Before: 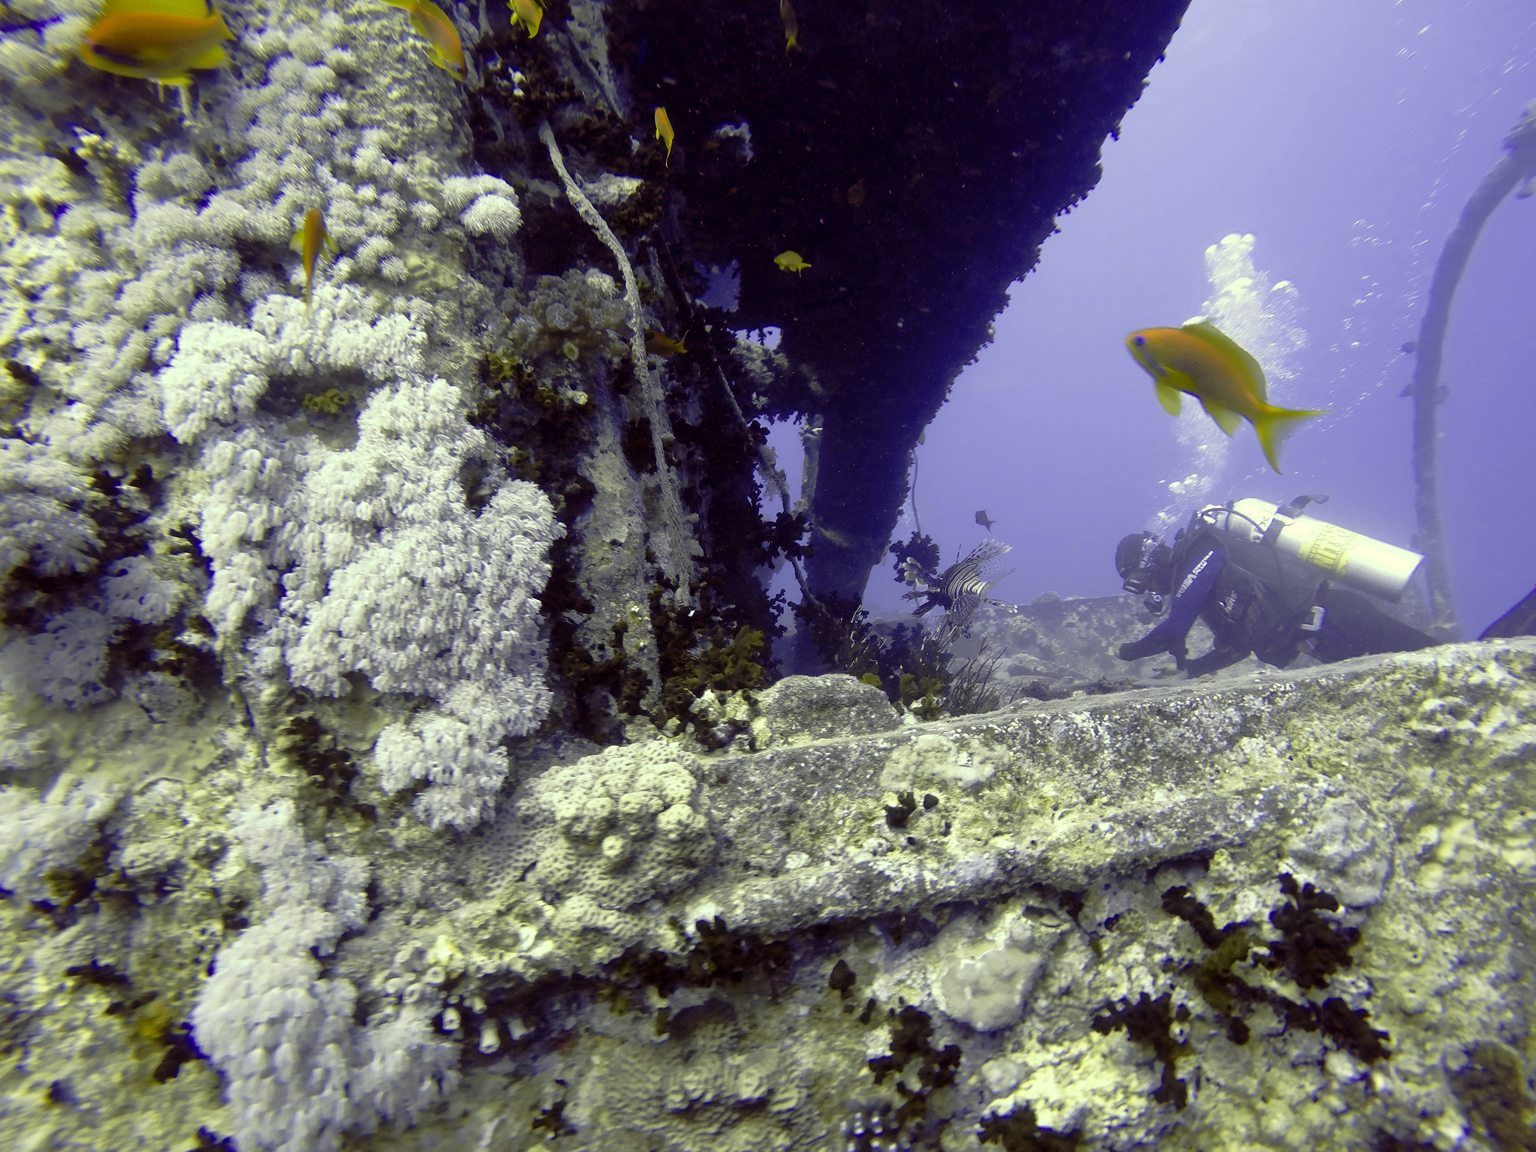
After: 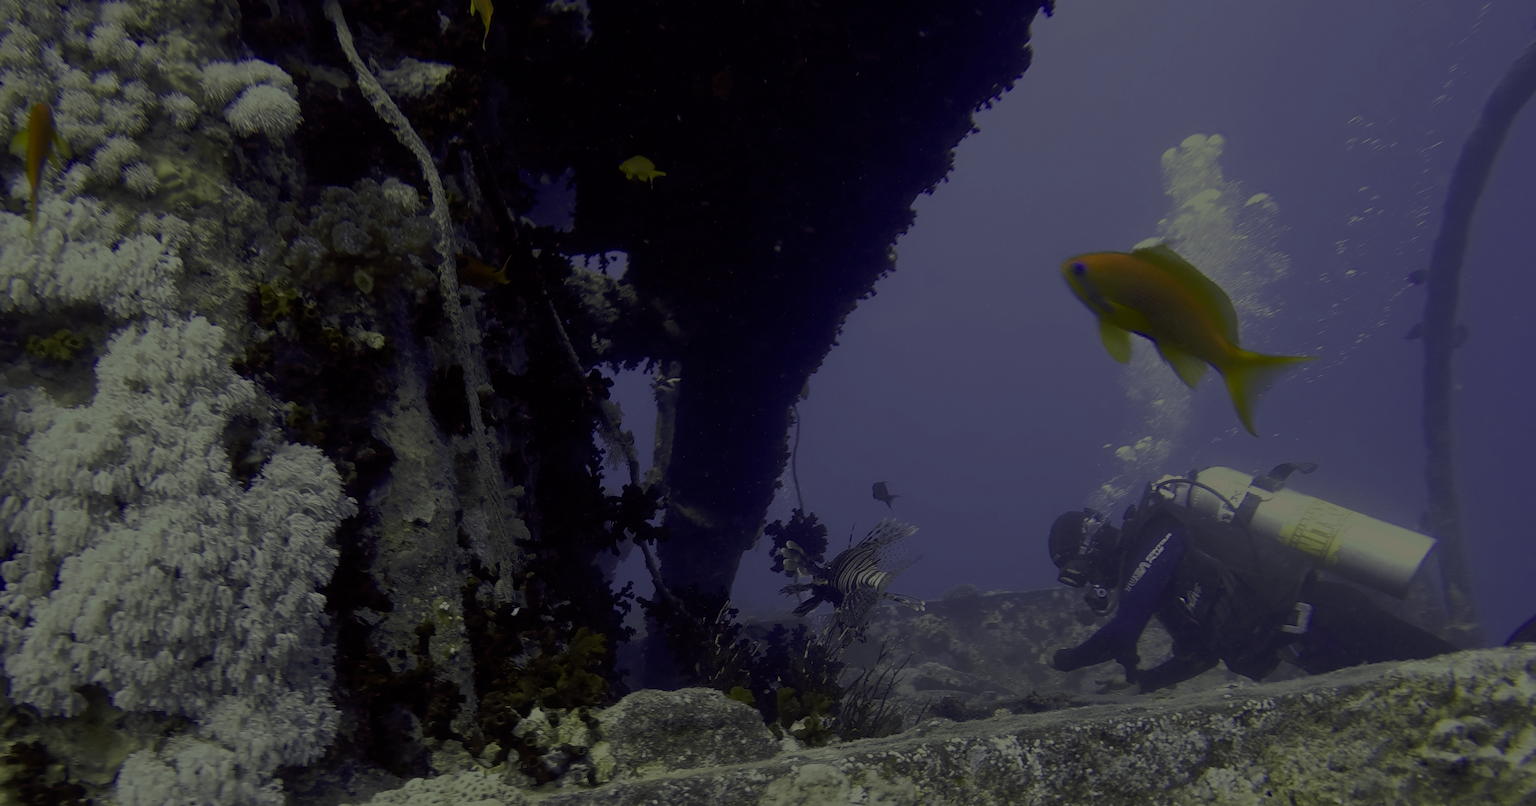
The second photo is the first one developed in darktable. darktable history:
exposure: exposure -2.446 EV, compensate highlight preservation false
crop: left 18.38%, top 11.092%, right 2.134%, bottom 33.217%
